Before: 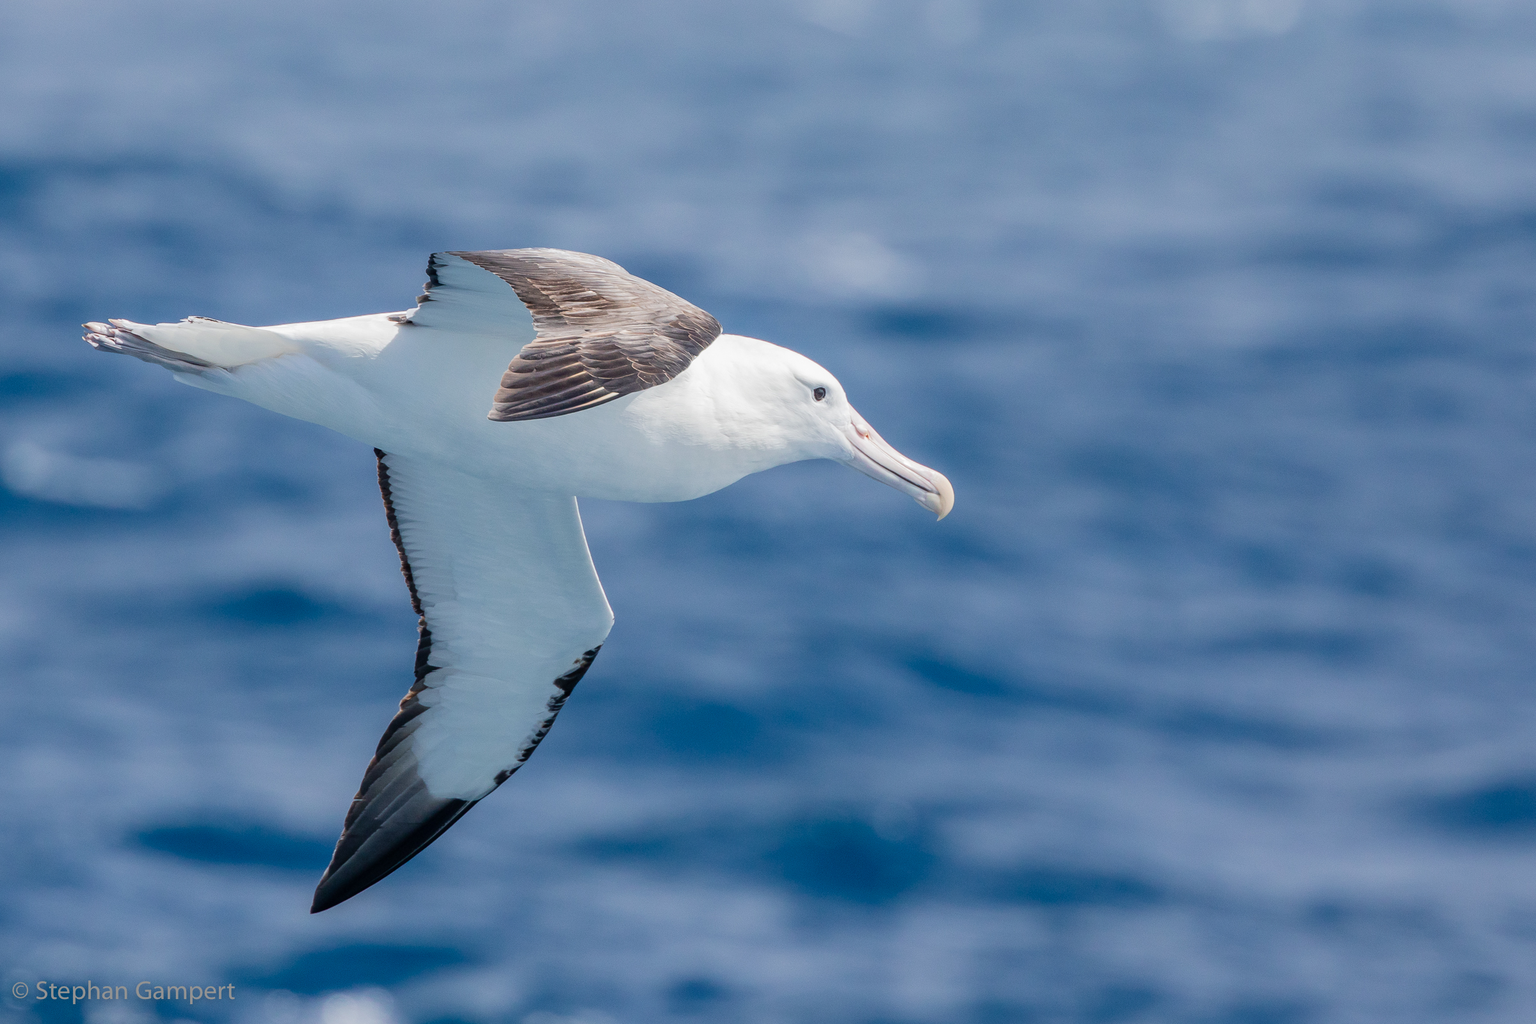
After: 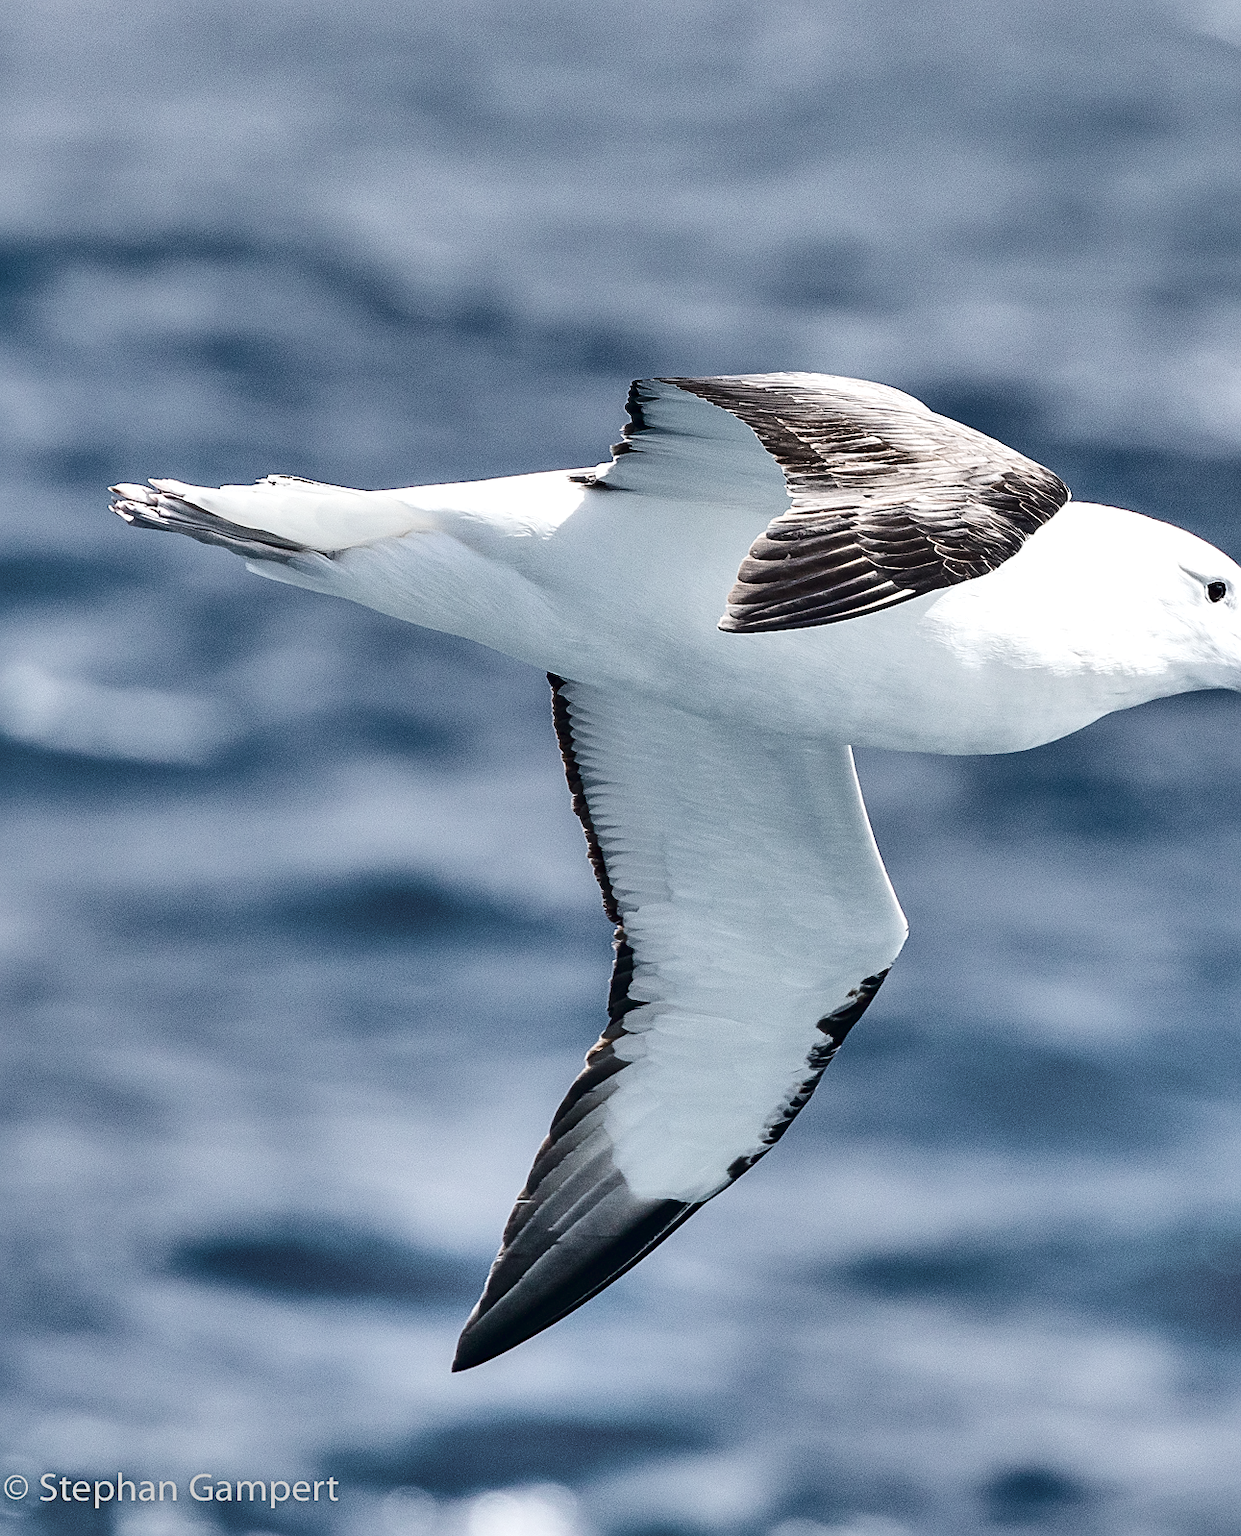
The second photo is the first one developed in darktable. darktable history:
exposure: black level correction 0, exposure 0.691 EV, compensate exposure bias true, compensate highlight preservation false
color correction: highlights b* 0.016, saturation 0.242
crop: left 0.636%, right 45.514%, bottom 0.091%
color balance rgb: linear chroma grading › global chroma 24.998%, perceptual saturation grading › global saturation 45.255%, perceptual saturation grading › highlights -50.54%, perceptual saturation grading › shadows 30.662%, global vibrance 21.336%
sharpen: on, module defaults
tone curve: curves: ch0 [(0, 0) (0.003, 0.003) (0.011, 0.003) (0.025, 0.007) (0.044, 0.014) (0.069, 0.02) (0.1, 0.03) (0.136, 0.054) (0.177, 0.099) (0.224, 0.156) (0.277, 0.227) (0.335, 0.302) (0.399, 0.375) (0.468, 0.456) (0.543, 0.54) (0.623, 0.625) (0.709, 0.717) (0.801, 0.807) (0.898, 0.895) (1, 1)], color space Lab, independent channels, preserve colors none
base curve: curves: ch0 [(0, 0.007) (0.028, 0.063) (0.121, 0.311) (0.46, 0.743) (0.859, 0.957) (1, 1)]
shadows and highlights: shadows 20.78, highlights -82.63, soften with gaussian
